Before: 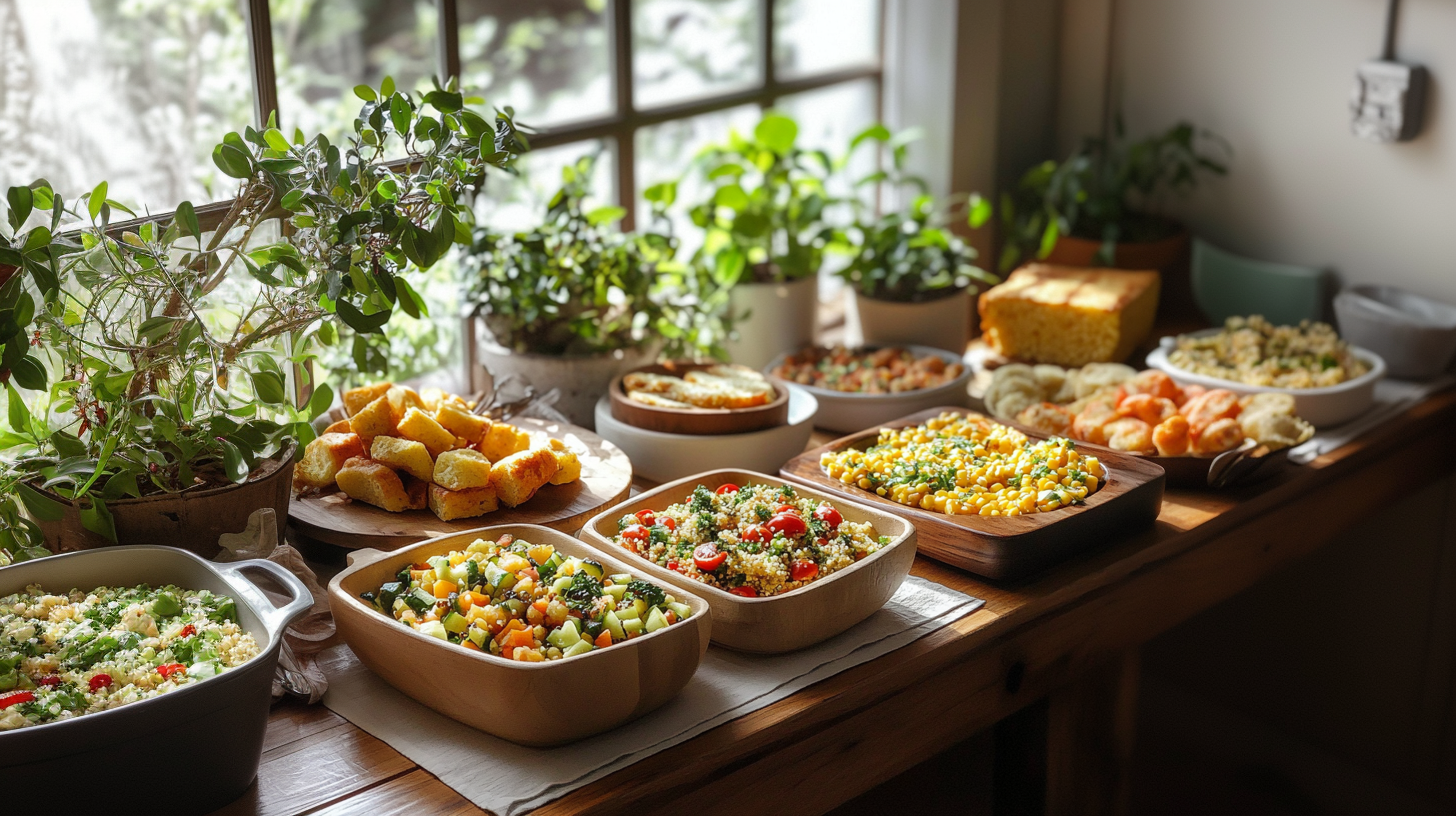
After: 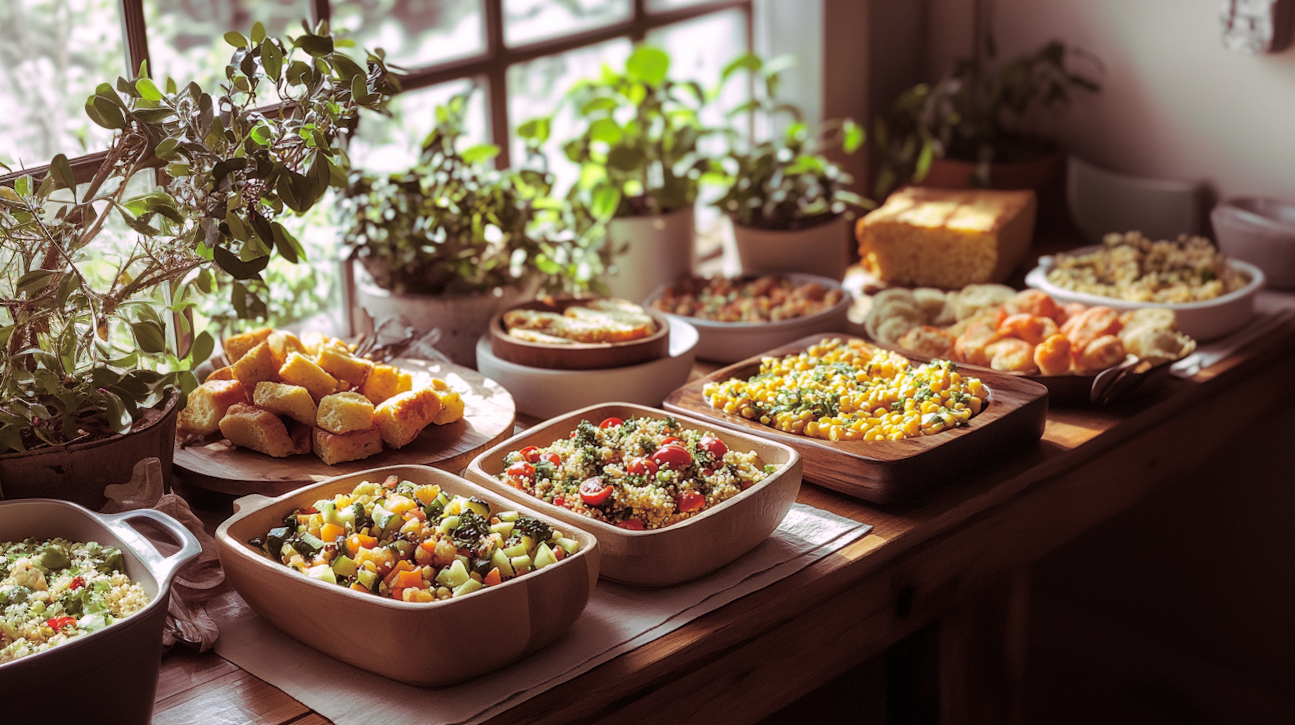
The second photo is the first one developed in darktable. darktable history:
crop and rotate: angle 1.96°, left 5.673%, top 5.673%
split-toning: highlights › hue 298.8°, highlights › saturation 0.73, compress 41.76%
